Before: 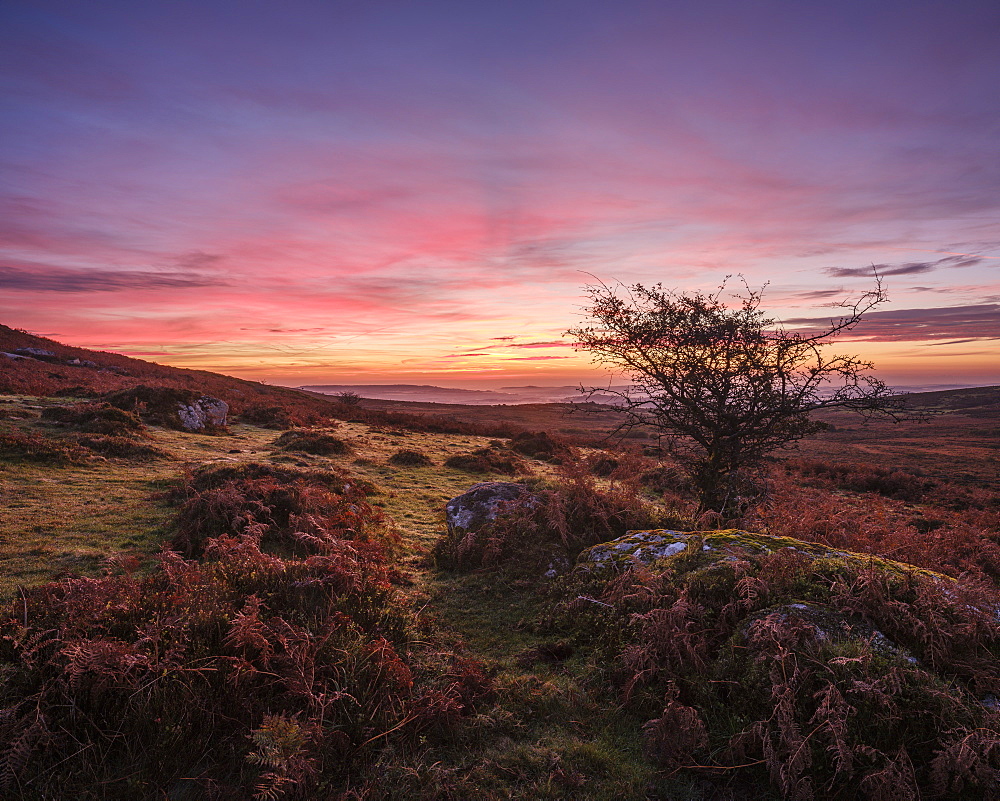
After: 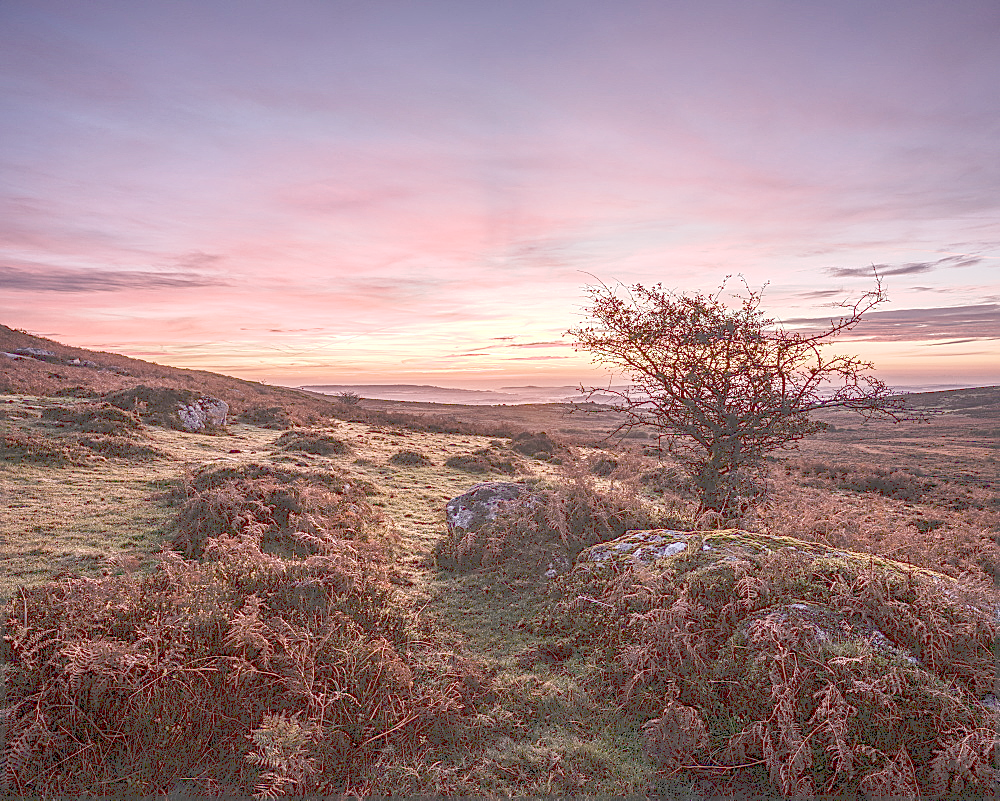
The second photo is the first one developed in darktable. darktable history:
contrast brightness saturation: contrast 0.103, saturation -0.284
local contrast: on, module defaults
exposure: exposure 0.299 EV, compensate highlight preservation false
tone curve: curves: ch0 [(0, 0) (0.003, 0.275) (0.011, 0.288) (0.025, 0.309) (0.044, 0.326) (0.069, 0.346) (0.1, 0.37) (0.136, 0.396) (0.177, 0.432) (0.224, 0.473) (0.277, 0.516) (0.335, 0.566) (0.399, 0.611) (0.468, 0.661) (0.543, 0.711) (0.623, 0.761) (0.709, 0.817) (0.801, 0.867) (0.898, 0.911) (1, 1)], preserve colors none
sharpen: on, module defaults
